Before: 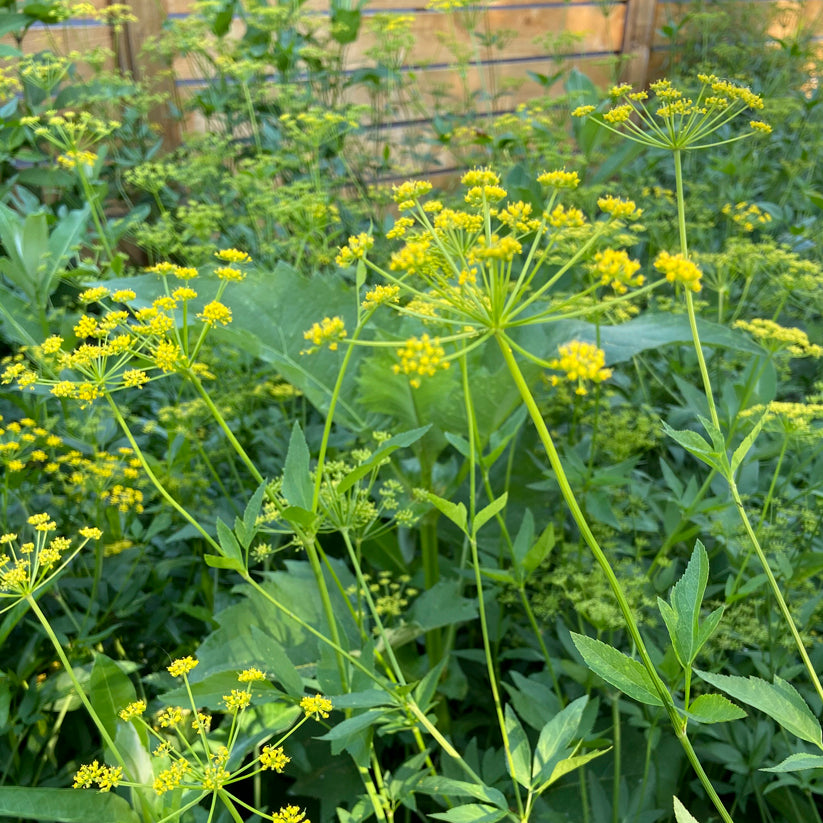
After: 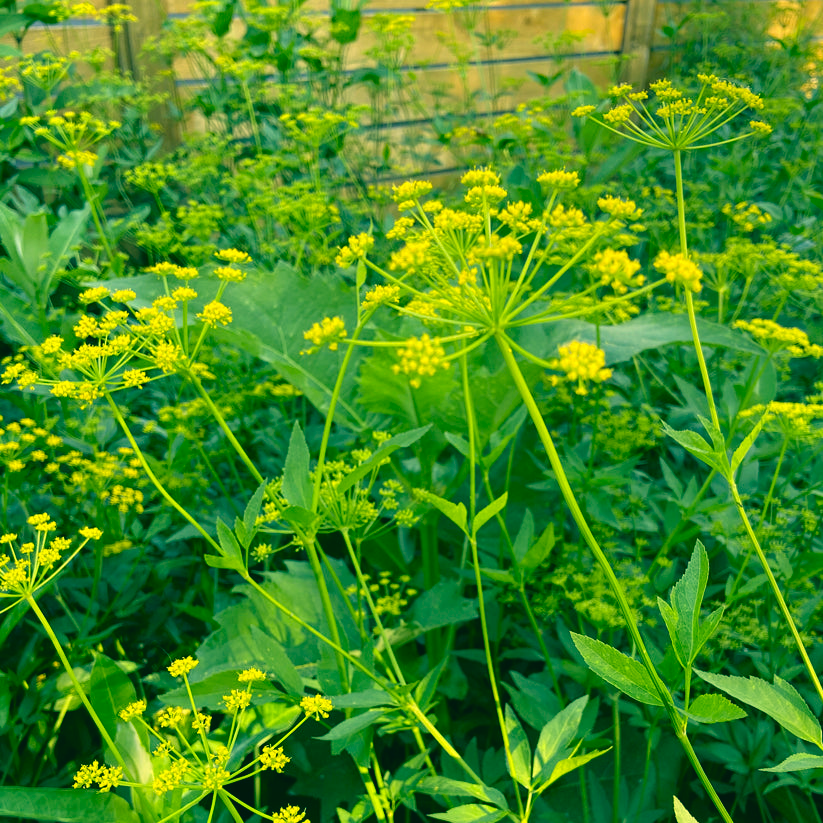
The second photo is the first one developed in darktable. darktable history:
color correction: highlights a* 1.79, highlights b* 34.27, shadows a* -36.73, shadows b* -6.1
